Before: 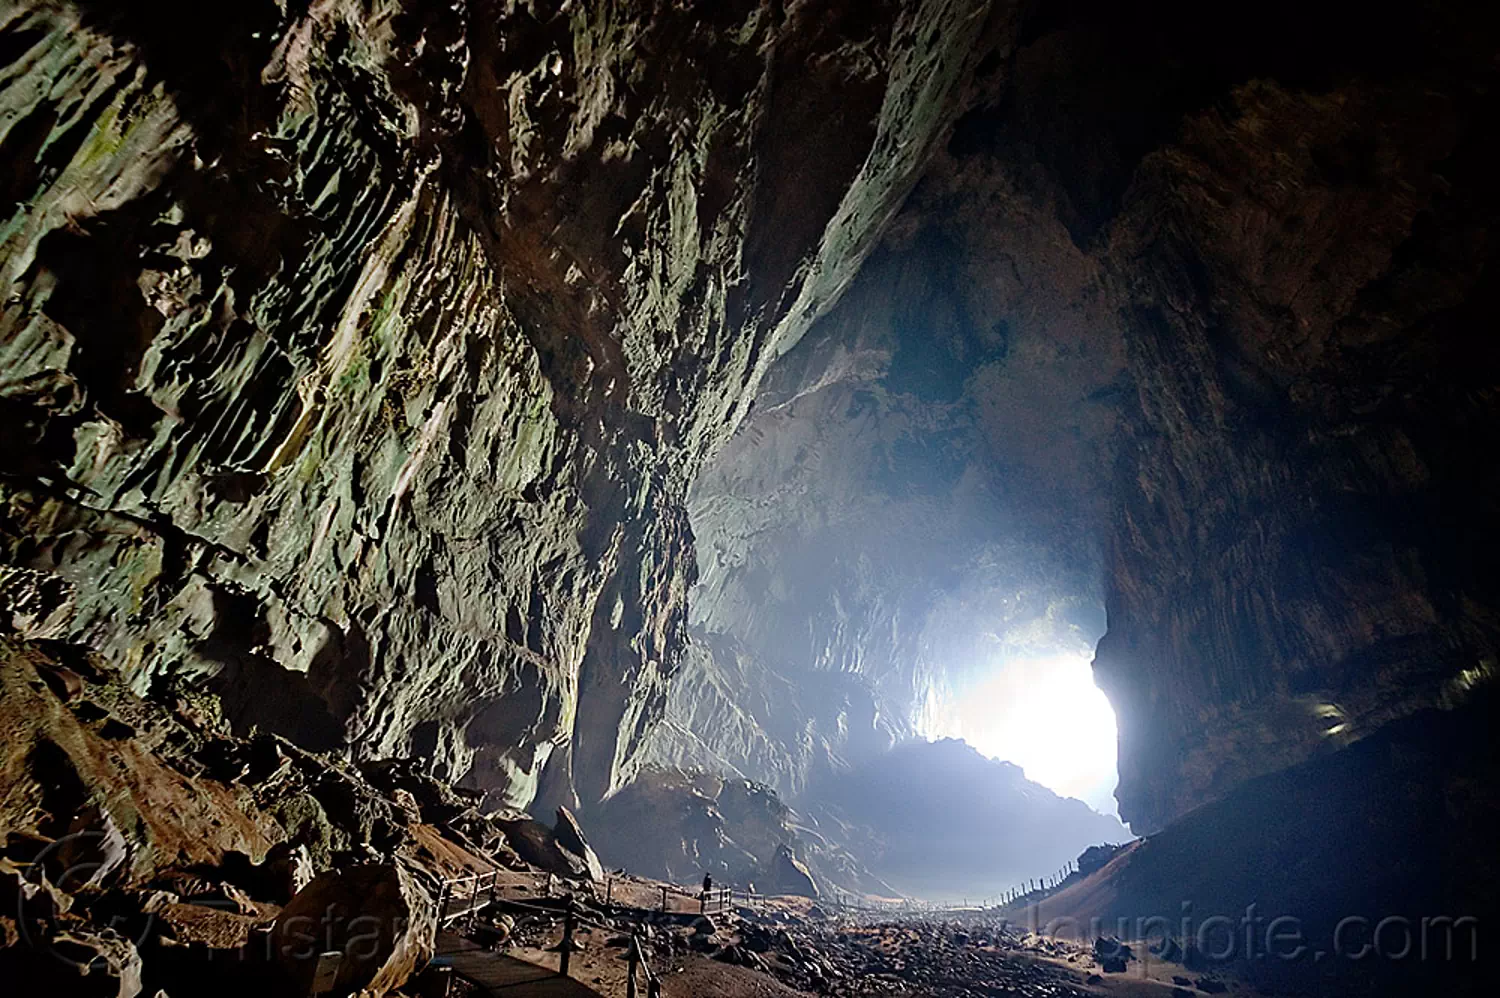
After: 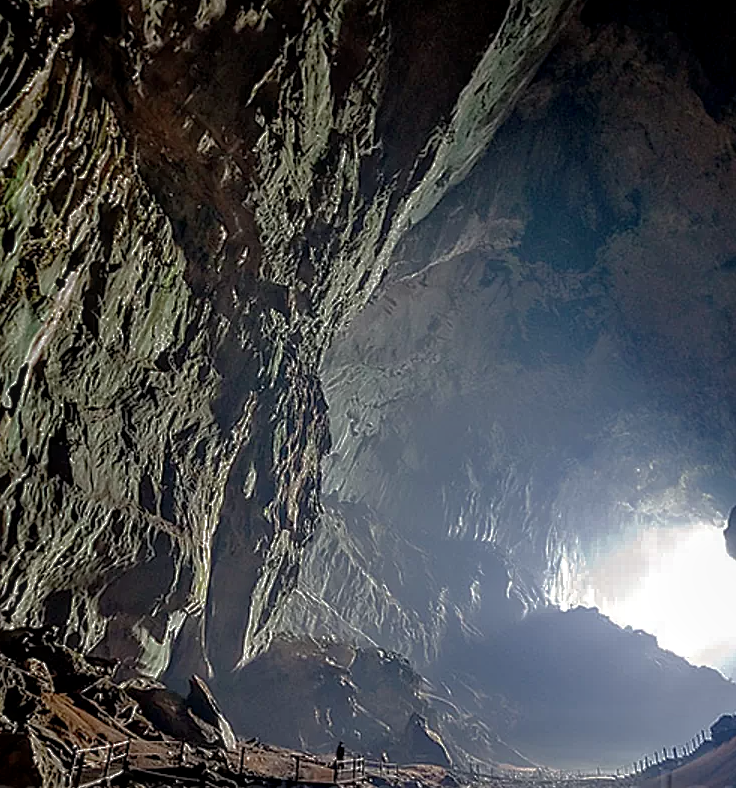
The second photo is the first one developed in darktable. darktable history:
local contrast: highlights 3%, shadows 6%, detail 133%
crop and rotate: angle 0.017°, left 24.459%, top 13.194%, right 26.411%, bottom 7.791%
base curve: curves: ch0 [(0, 0) (0.841, 0.609) (1, 1)]
sharpen: amount 0.211
